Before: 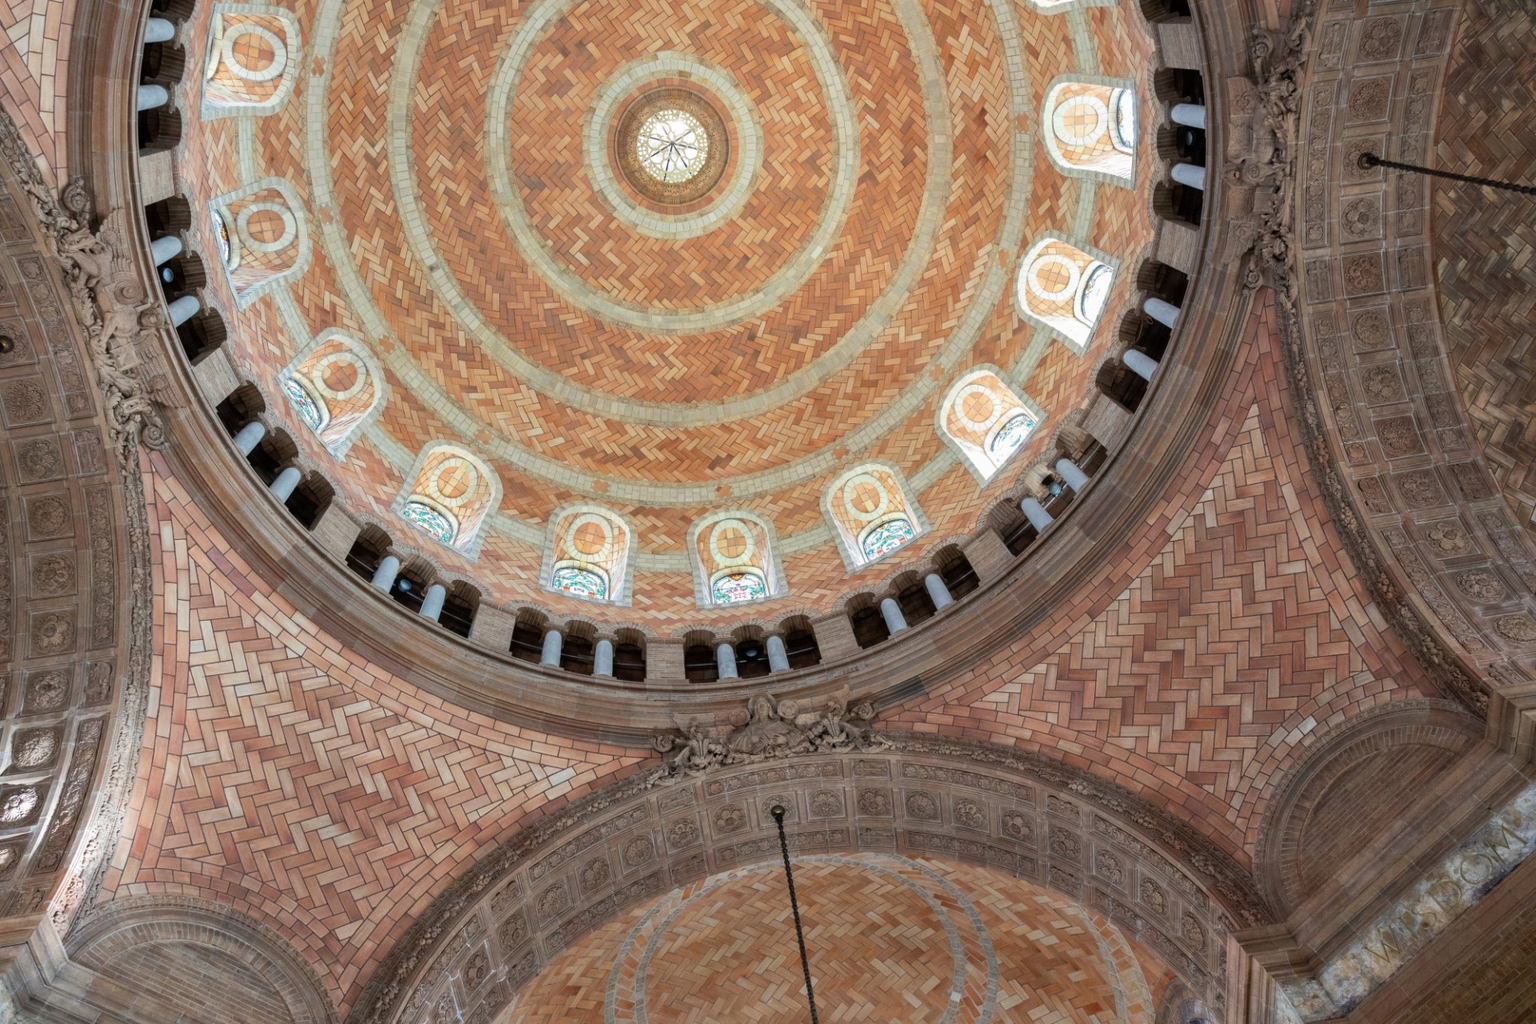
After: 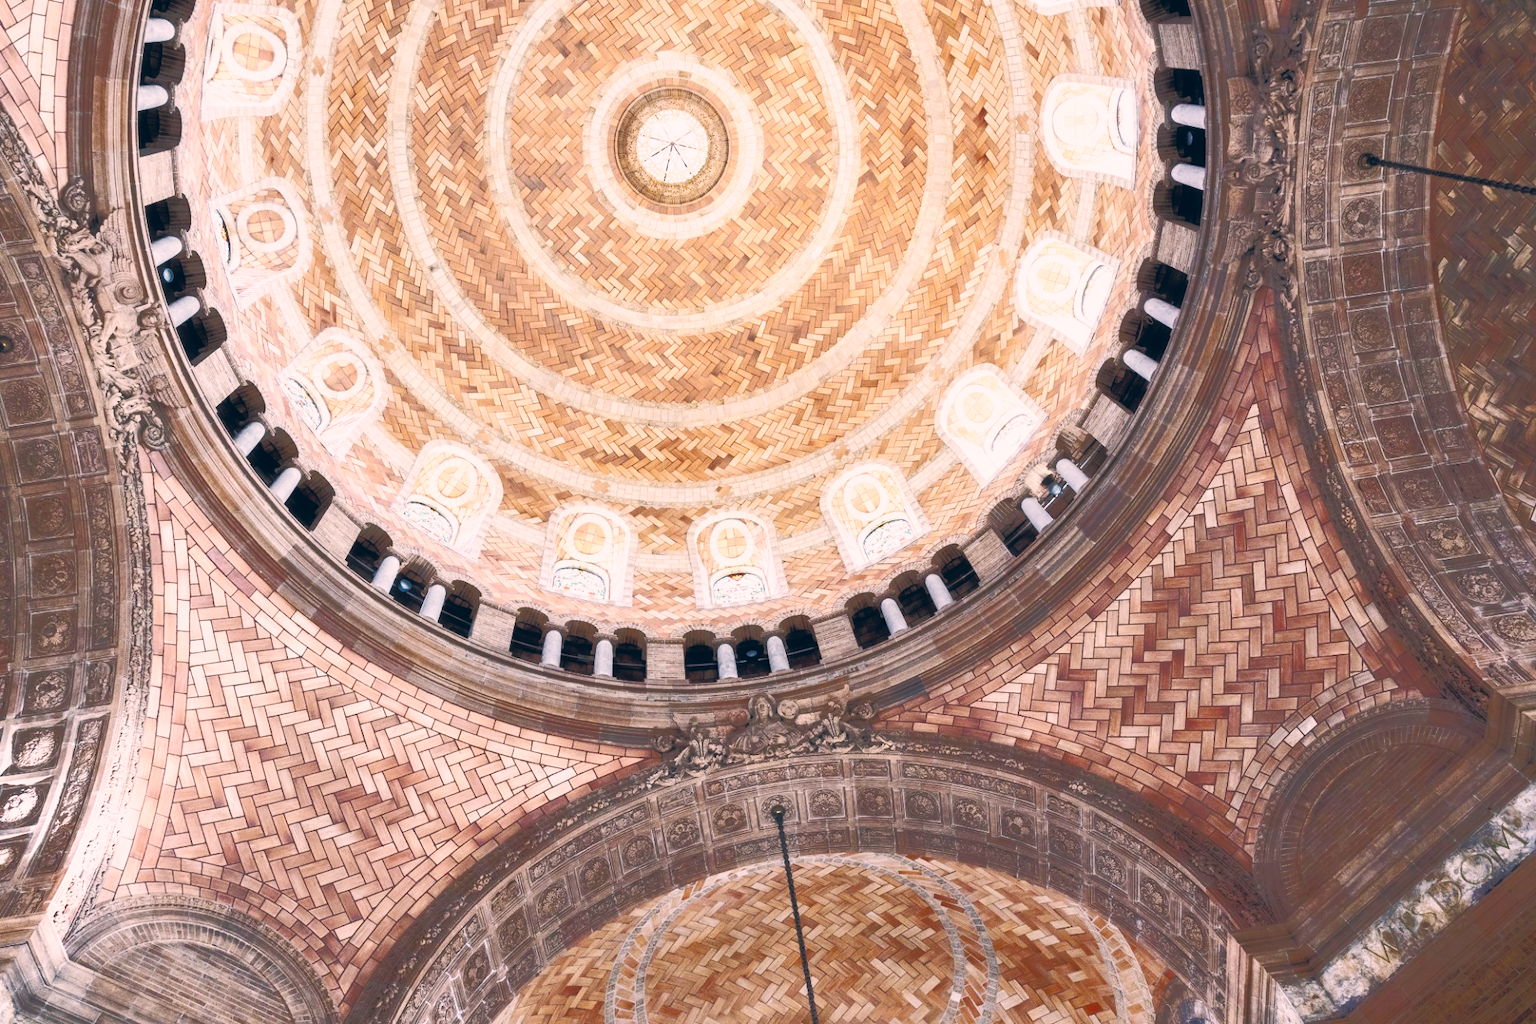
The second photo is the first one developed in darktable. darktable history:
base curve: curves: ch0 [(0, 0) (0.007, 0.004) (0.027, 0.03) (0.046, 0.07) (0.207, 0.54) (0.442, 0.872) (0.673, 0.972) (1, 1)], preserve colors none
tone curve: curves: ch0 [(0, 0) (0.003, 0.032) (0.53, 0.368) (0.901, 0.866) (1, 1)], color space Lab, independent channels, preserve colors none
color correction: highlights a* 13.95, highlights b* 6.02, shadows a* -5.55, shadows b* -15.57, saturation 0.873
haze removal: strength -0.062, compatibility mode true, adaptive false
